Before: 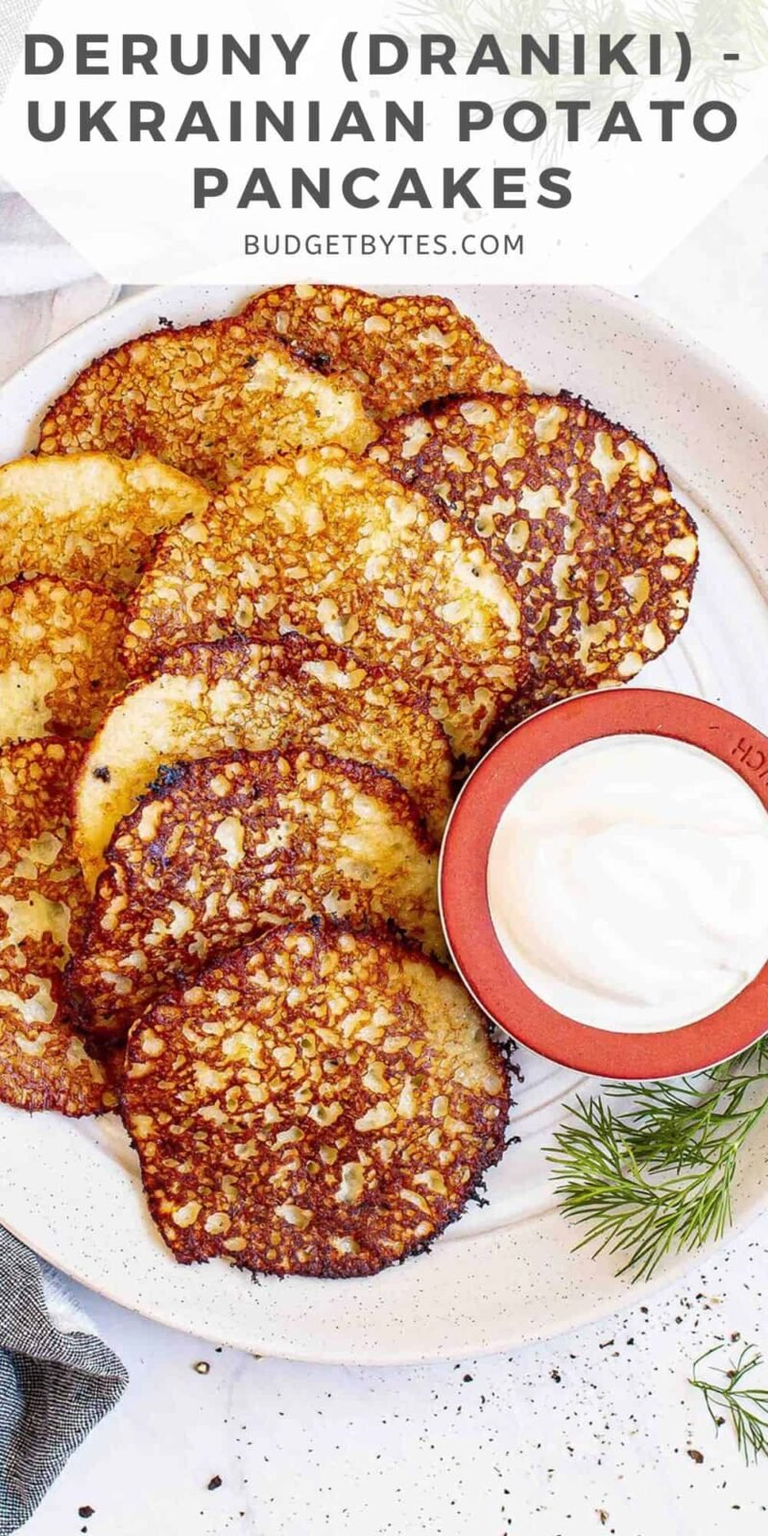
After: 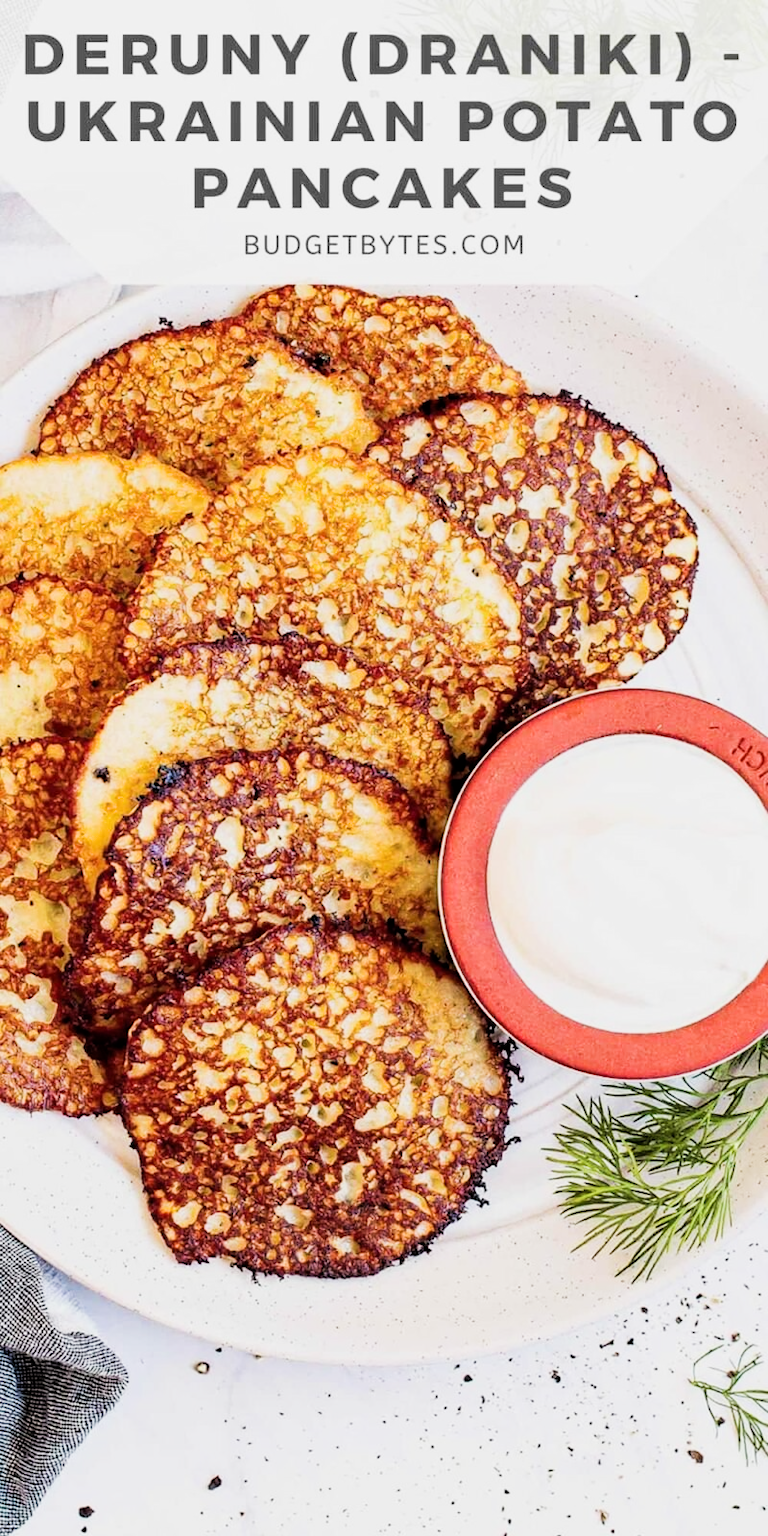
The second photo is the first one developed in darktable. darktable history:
tone equalizer: -8 EV -0.408 EV, -7 EV -0.404 EV, -6 EV -0.329 EV, -5 EV -0.245 EV, -3 EV 0.219 EV, -2 EV 0.344 EV, -1 EV 0.412 EV, +0 EV 0.44 EV, smoothing diameter 24.82%, edges refinement/feathering 14.54, preserve details guided filter
filmic rgb: black relative exposure -5.13 EV, white relative exposure 3.96 EV, hardness 2.9, contrast 1.298, highlights saturation mix -30.59%
